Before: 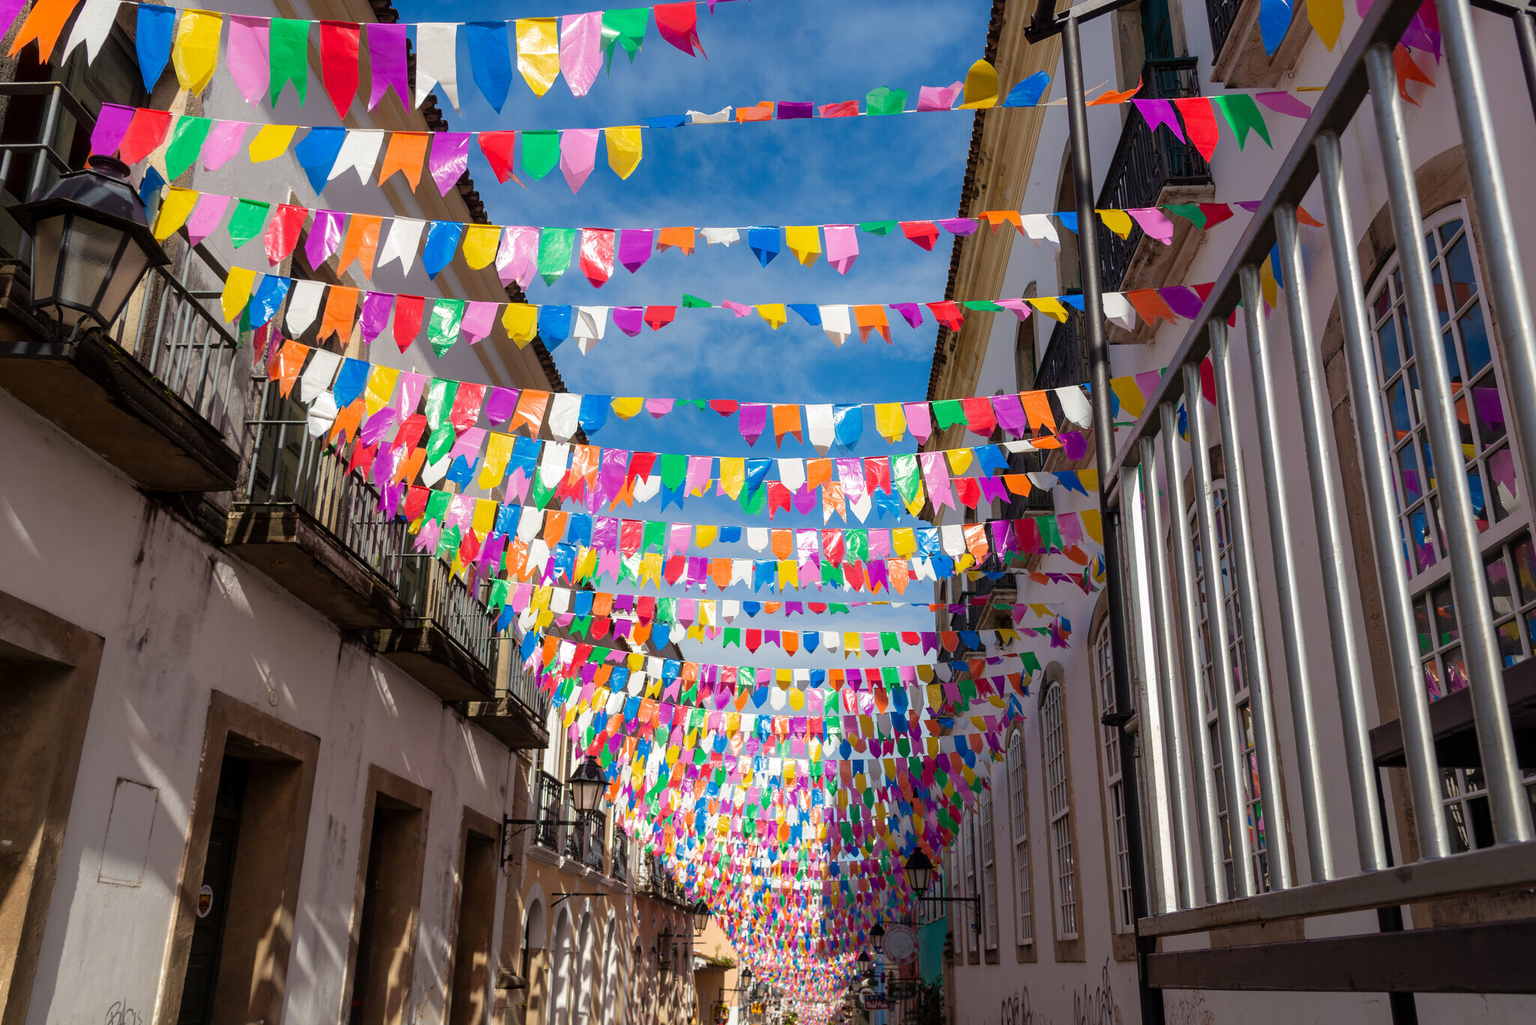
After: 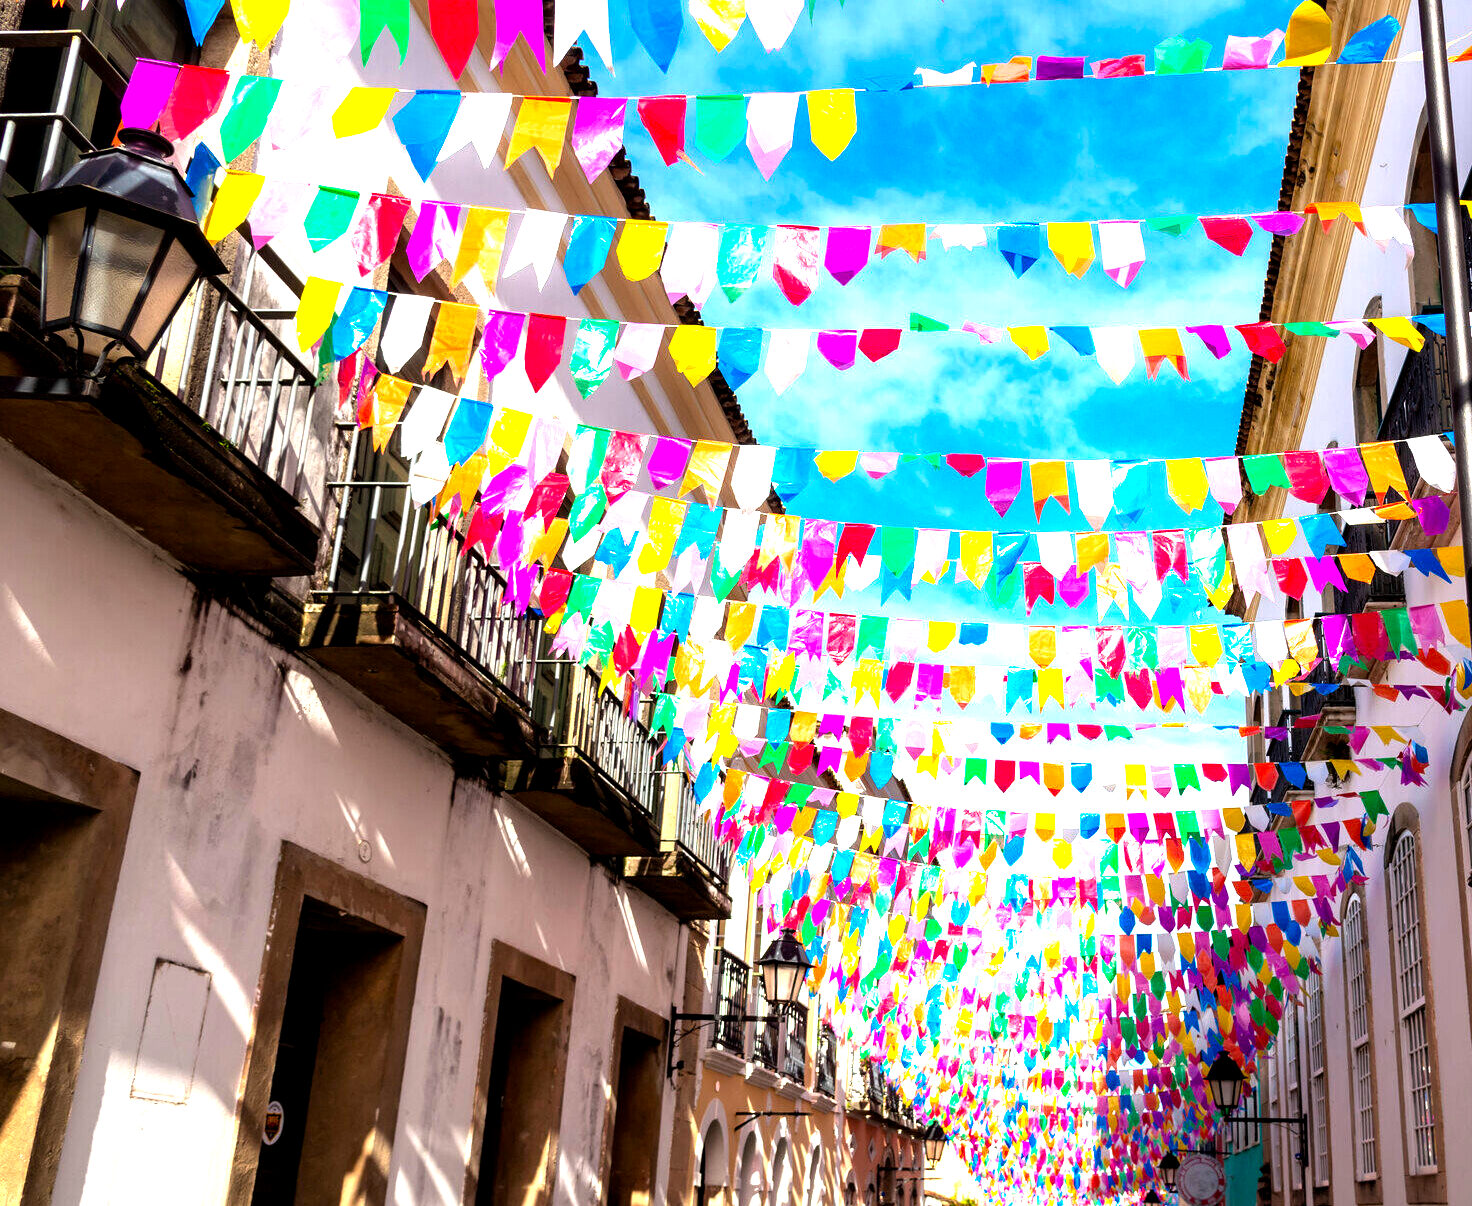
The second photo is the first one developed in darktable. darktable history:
contrast equalizer: octaves 7, y [[0.6 ×6], [0.55 ×6], [0 ×6], [0 ×6], [0 ×6]], mix 0.15
exposure: black level correction 0, exposure 1.3 EV, compensate highlight preservation false
color balance: lift [0.991, 1, 1, 1], gamma [0.996, 1, 1, 1], input saturation 98.52%, contrast 20.34%, output saturation 103.72%
crop: top 5.803%, right 27.864%, bottom 5.804%
